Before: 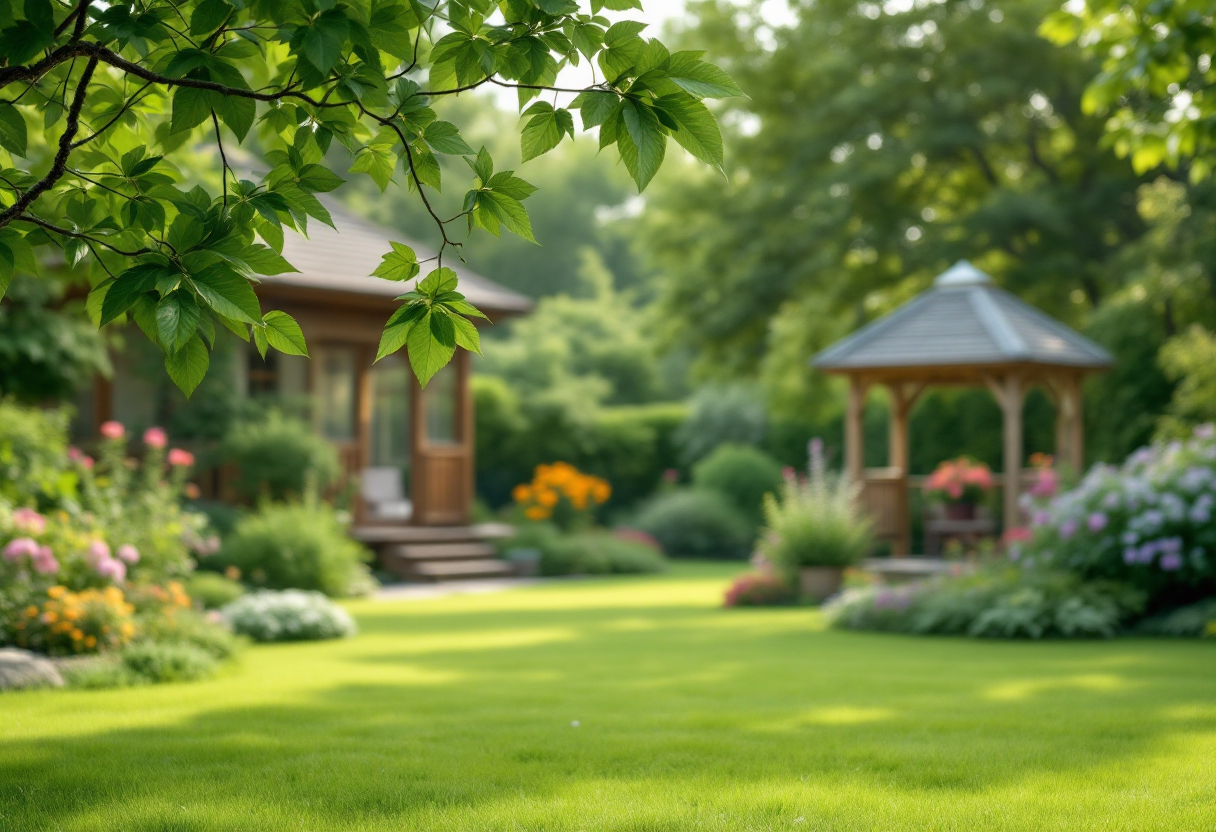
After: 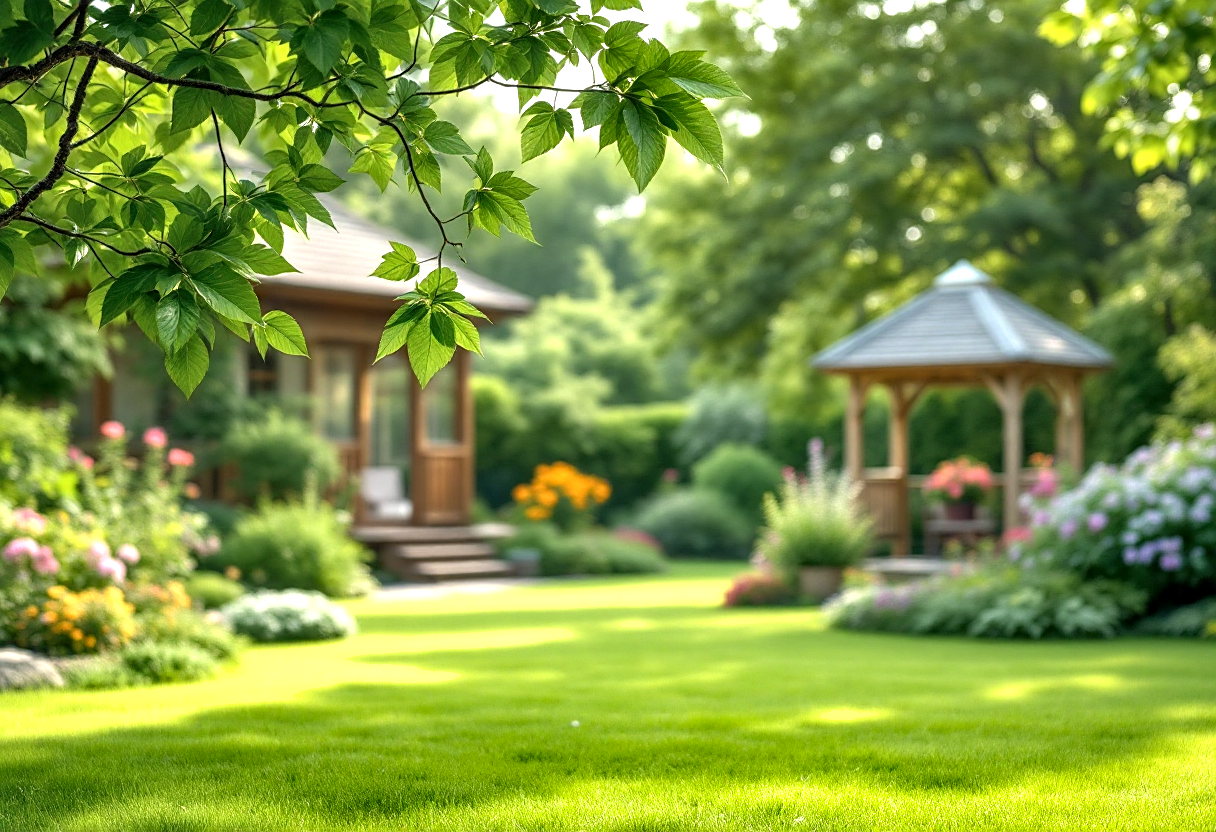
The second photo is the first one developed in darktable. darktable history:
sharpen: on, module defaults
exposure: black level correction 0, exposure 0.7 EV, compensate exposure bias true, compensate highlight preservation false
shadows and highlights: highlights color adjustment 49.29%, soften with gaussian
local contrast: on, module defaults
